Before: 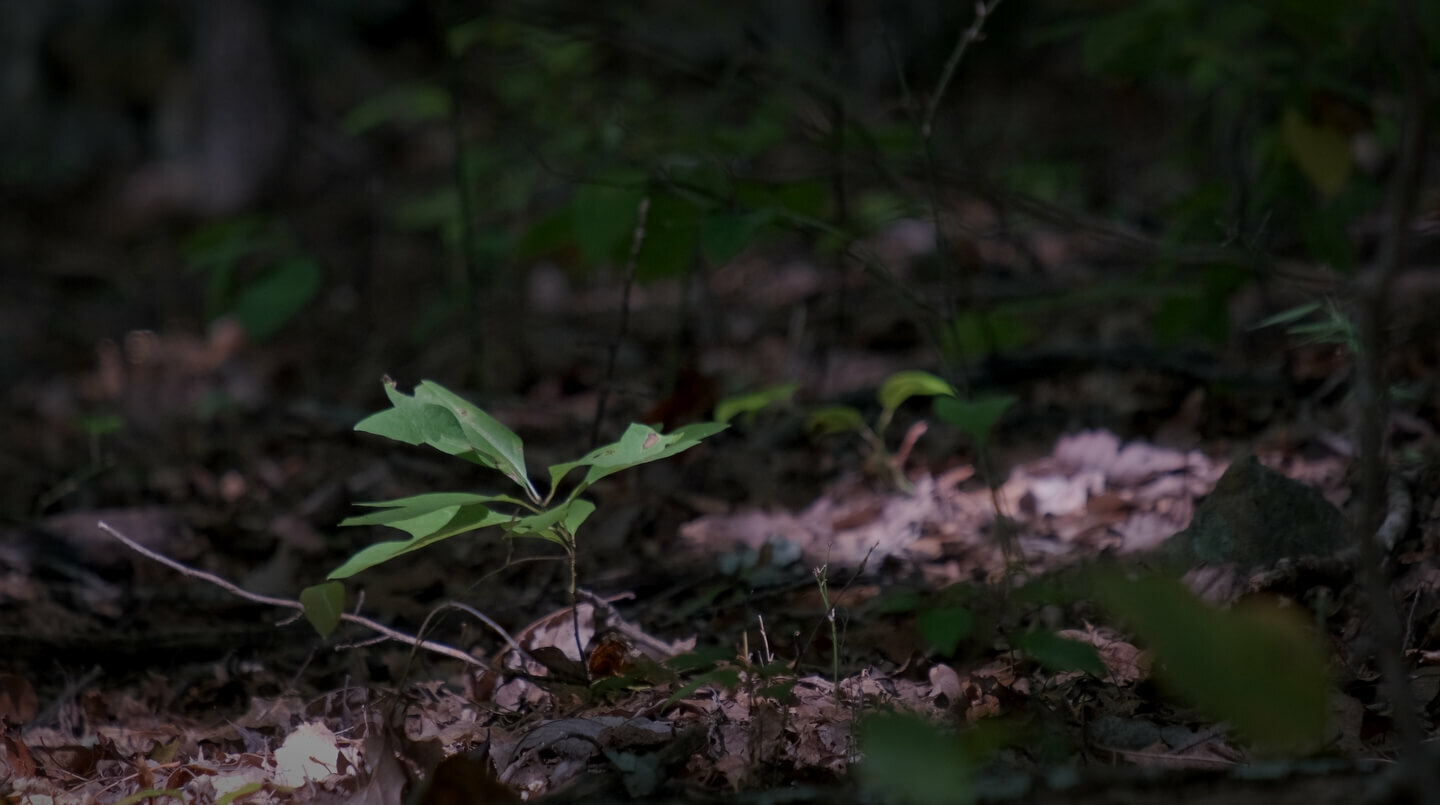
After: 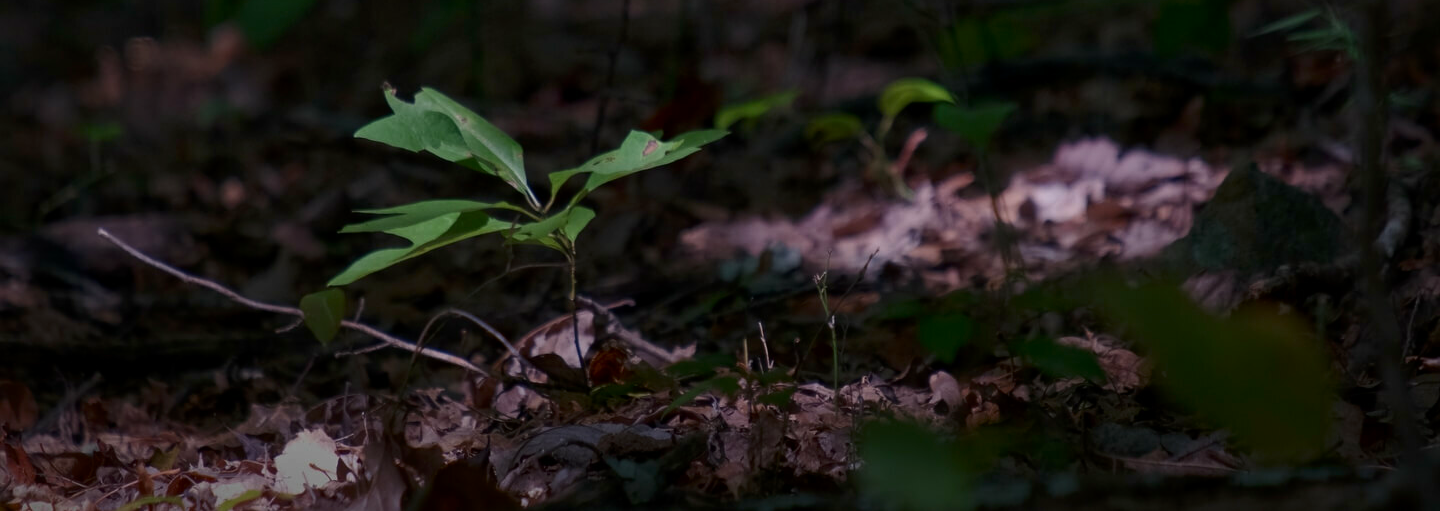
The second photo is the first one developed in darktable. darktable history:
contrast brightness saturation: contrast 0.13, brightness -0.05, saturation 0.16
crop and rotate: top 36.435%
